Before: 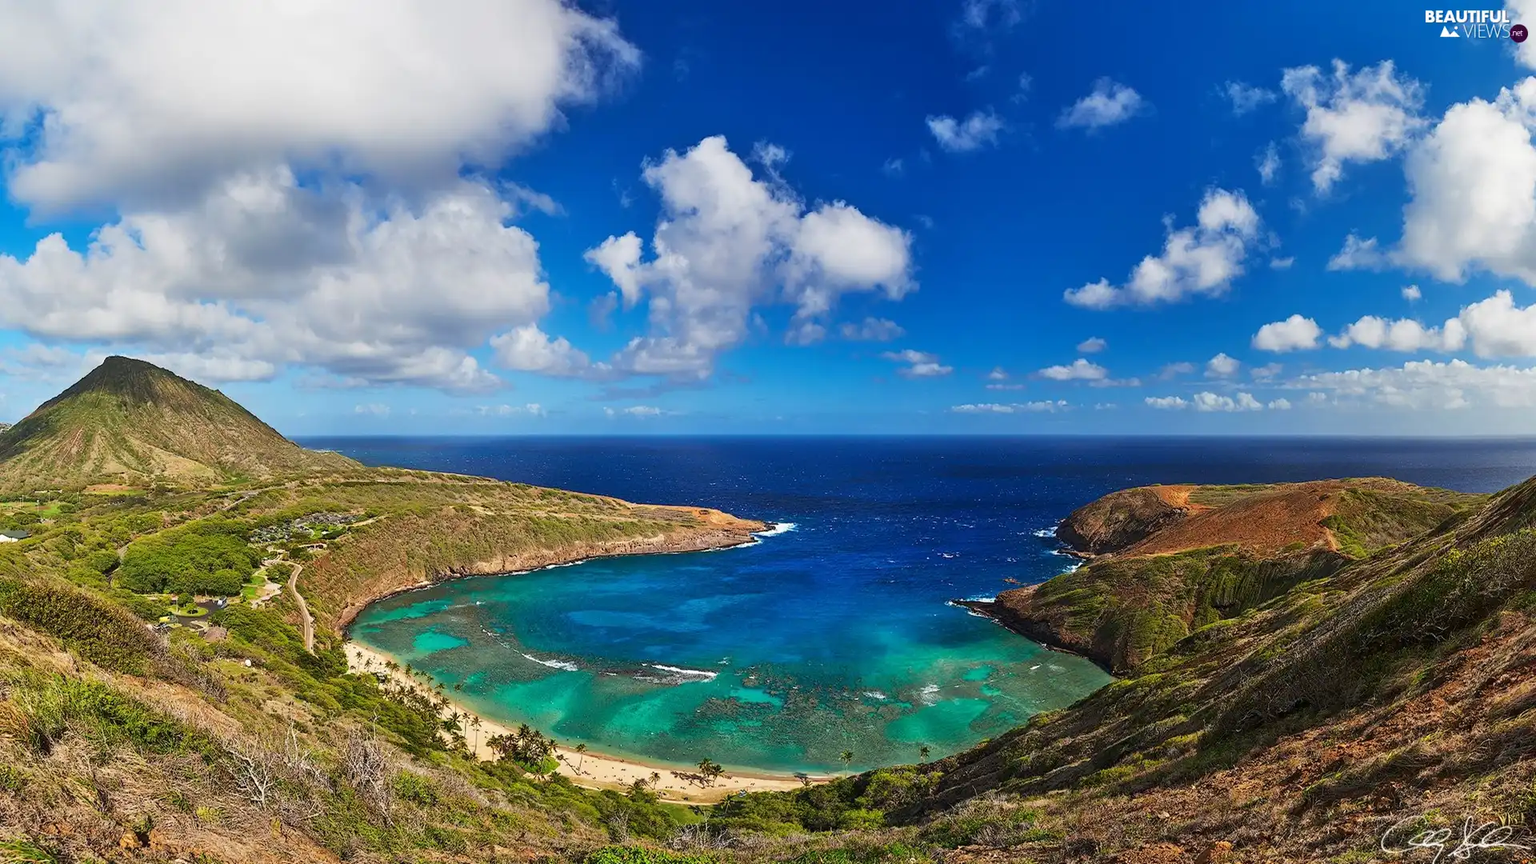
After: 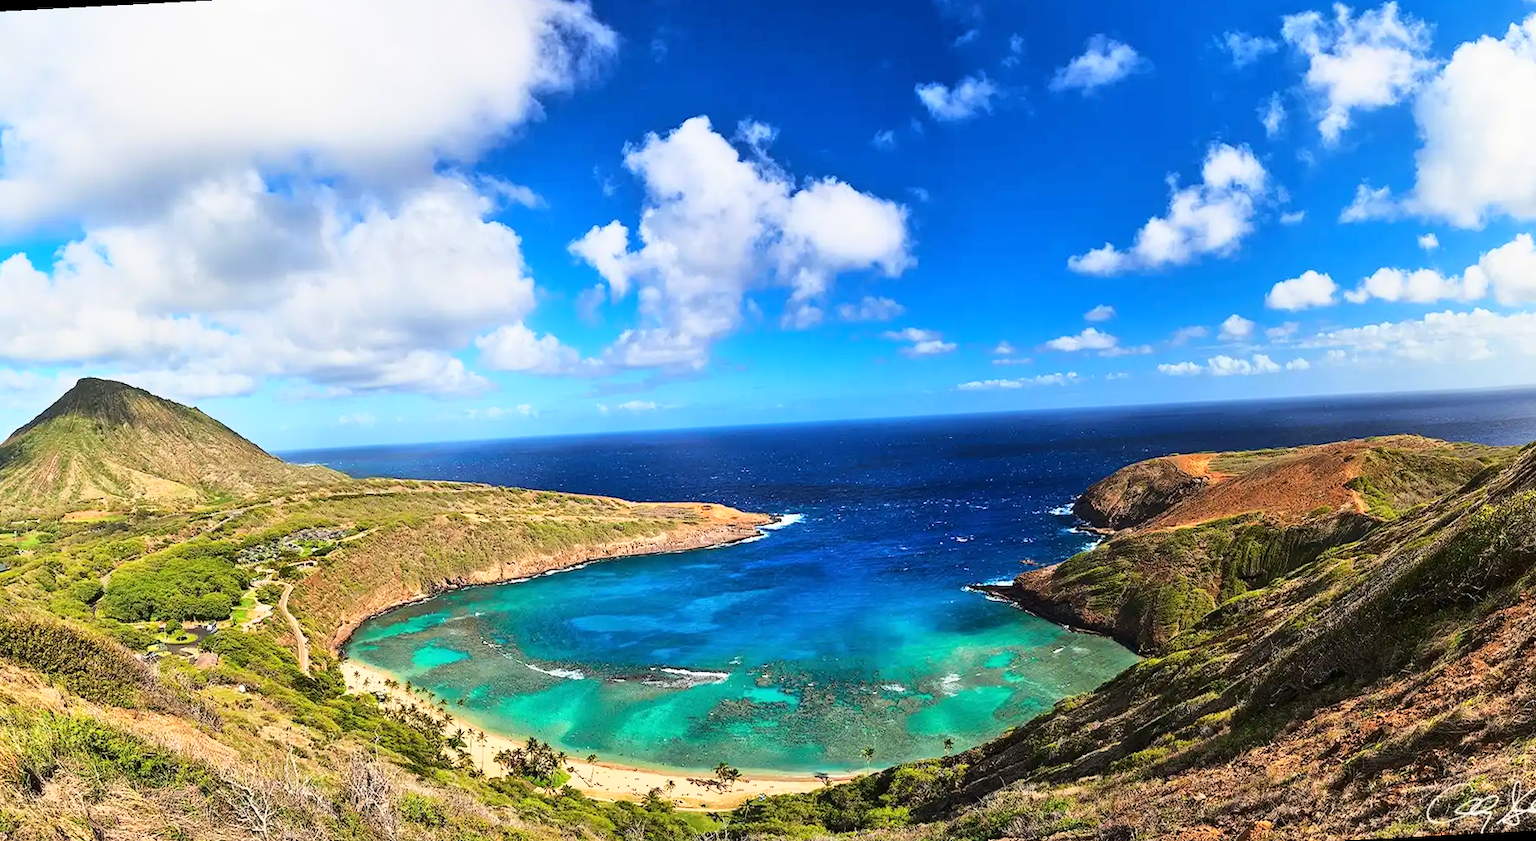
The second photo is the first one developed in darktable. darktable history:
base curve: curves: ch0 [(0, 0) (0.028, 0.03) (0.121, 0.232) (0.46, 0.748) (0.859, 0.968) (1, 1)]
rotate and perspective: rotation -3°, crop left 0.031, crop right 0.968, crop top 0.07, crop bottom 0.93
